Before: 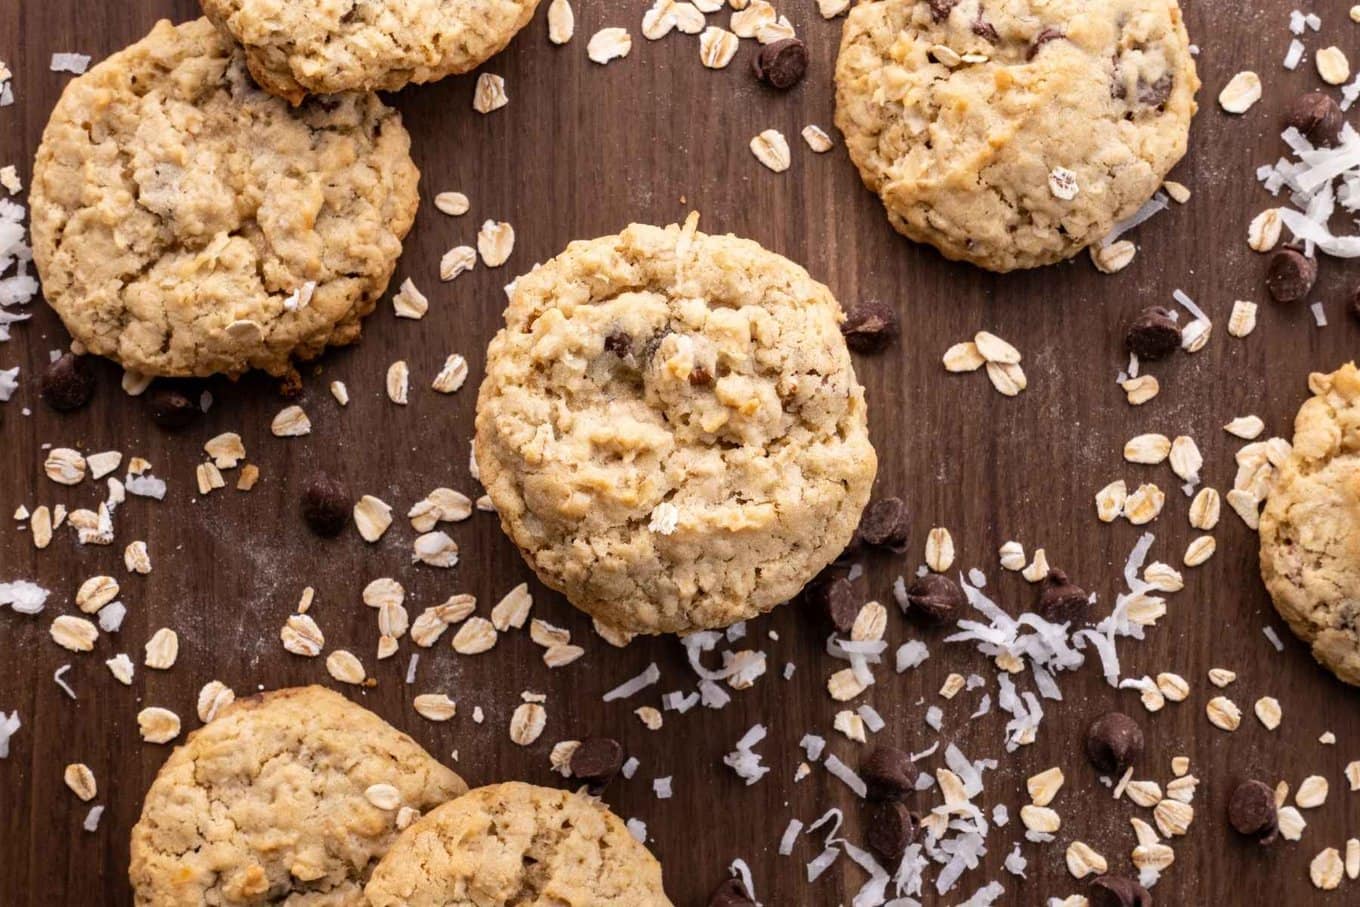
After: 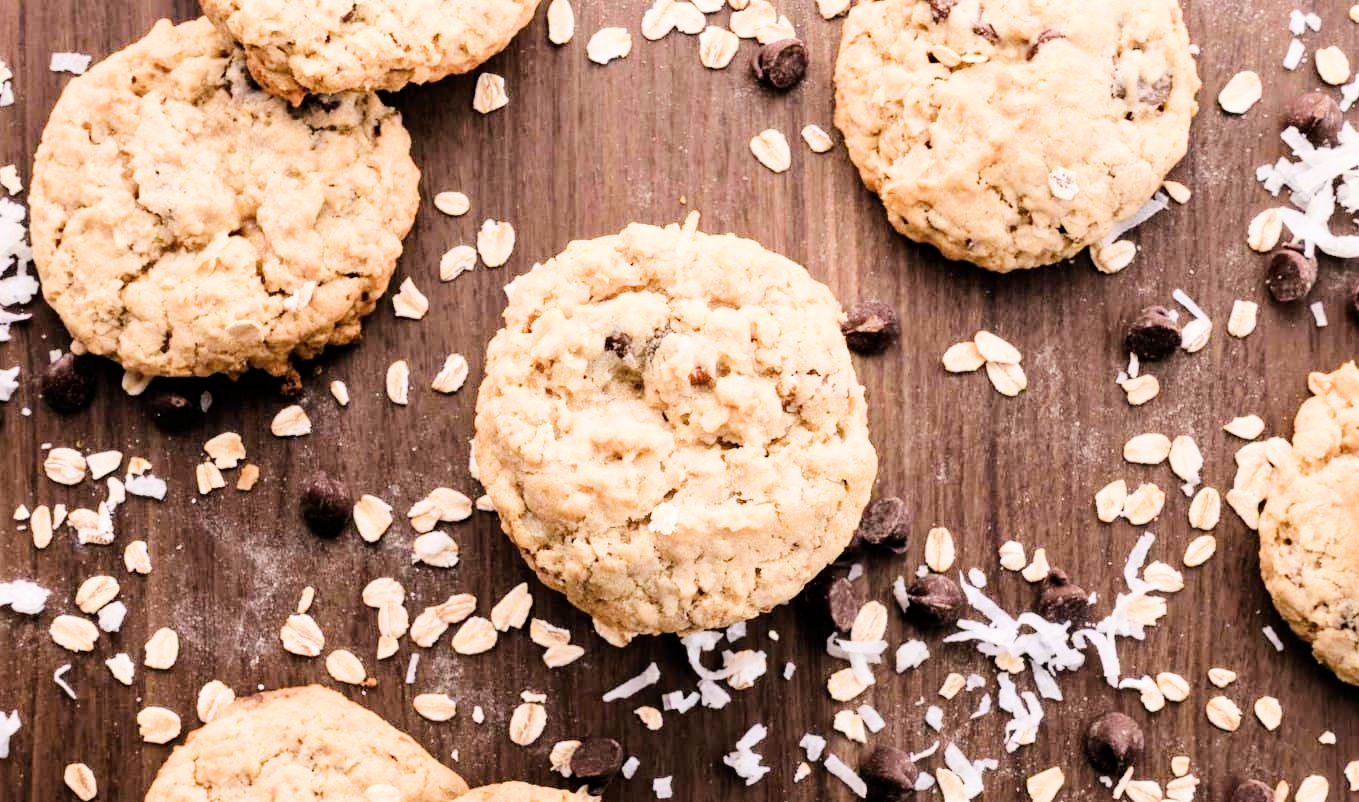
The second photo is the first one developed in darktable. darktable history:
crop and rotate: top 0%, bottom 11.49%
exposure: black level correction 0, exposure 1.379 EV, compensate exposure bias true, compensate highlight preservation false
filmic rgb: black relative exposure -7.32 EV, white relative exposure 5.09 EV, hardness 3.2
tone equalizer: -8 EV -0.75 EV, -7 EV -0.7 EV, -6 EV -0.6 EV, -5 EV -0.4 EV, -3 EV 0.4 EV, -2 EV 0.6 EV, -1 EV 0.7 EV, +0 EV 0.75 EV, edges refinement/feathering 500, mask exposure compensation -1.57 EV, preserve details no
